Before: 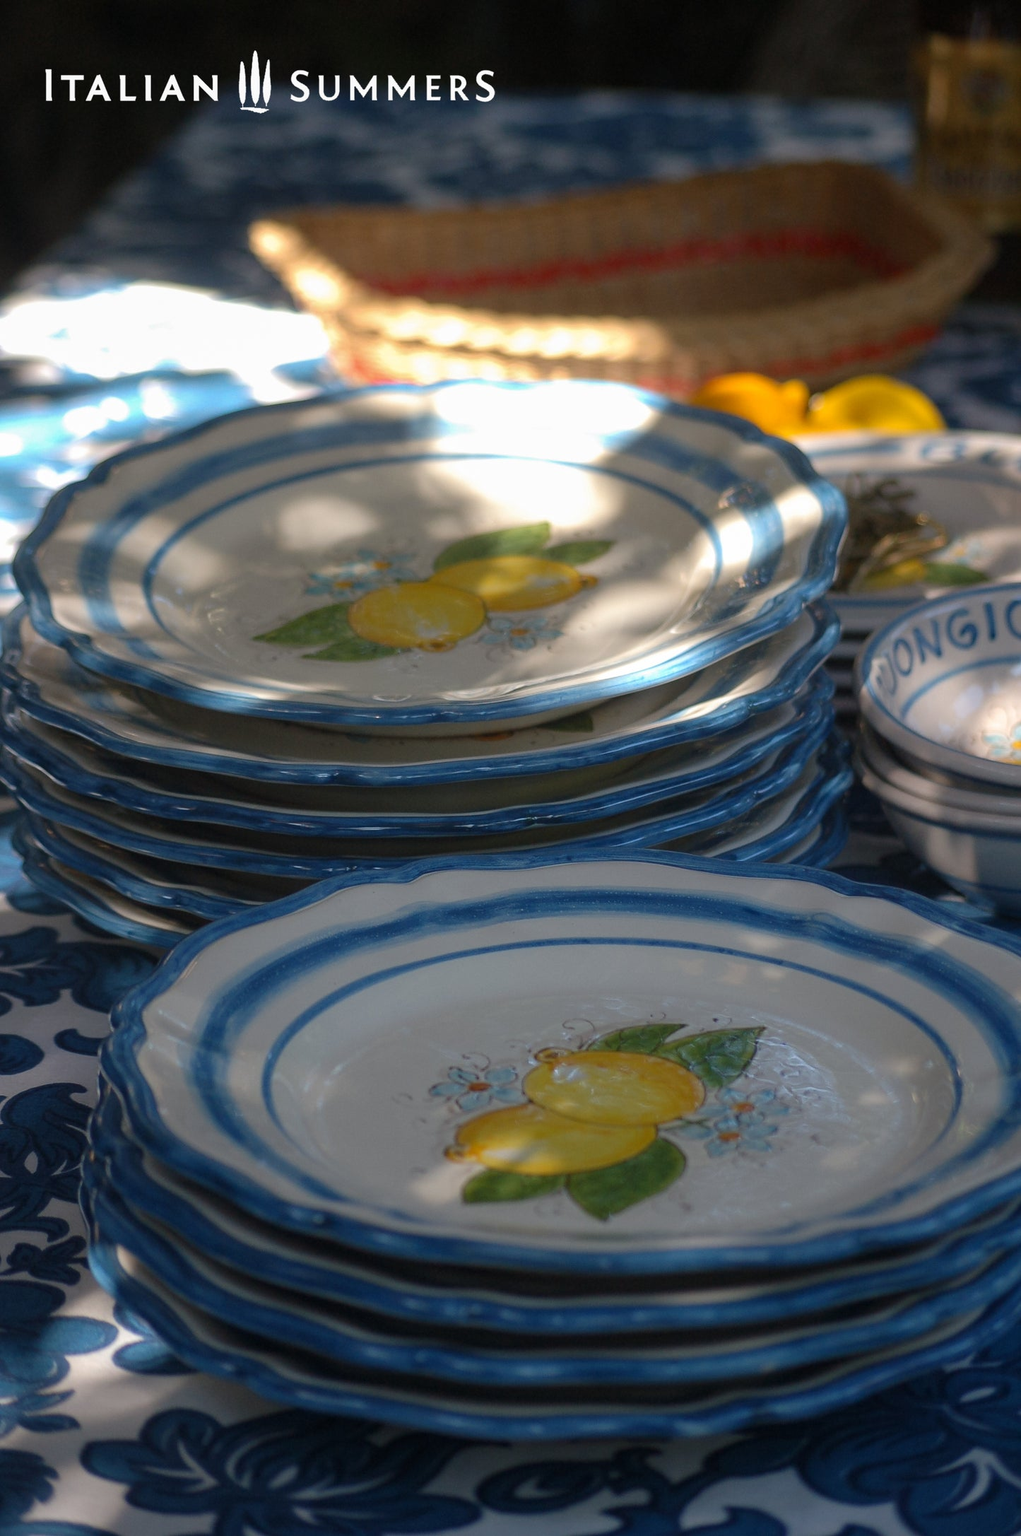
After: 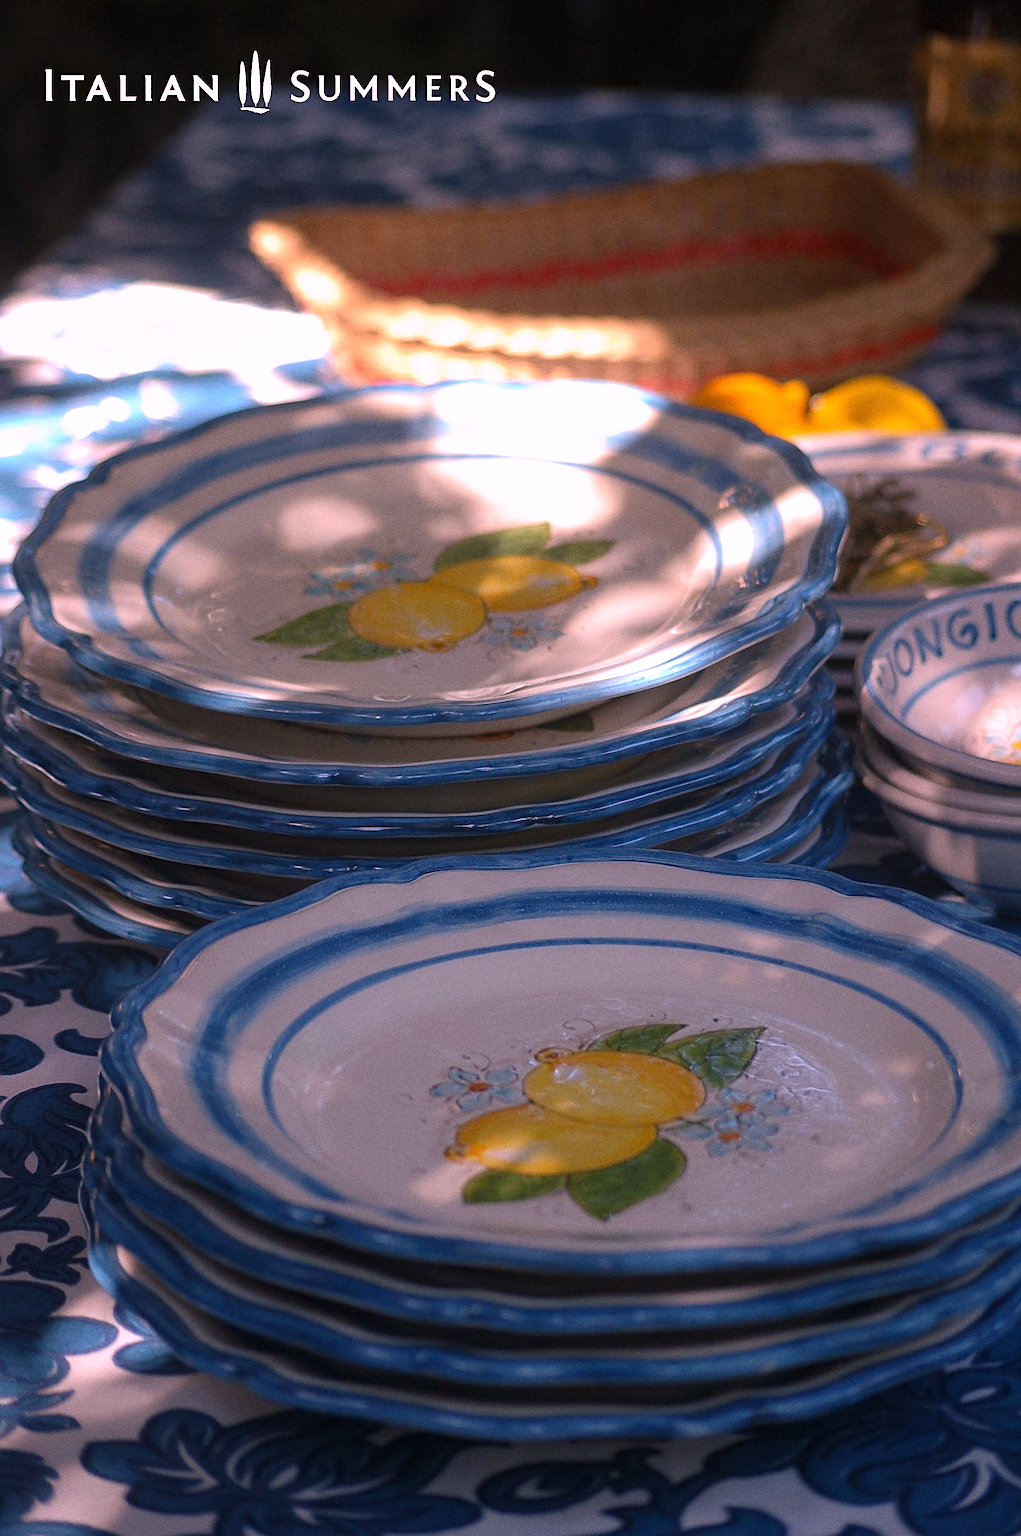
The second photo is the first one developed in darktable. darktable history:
white balance: red 1.188, blue 1.11
sharpen: on, module defaults
grain: coarseness 0.09 ISO
